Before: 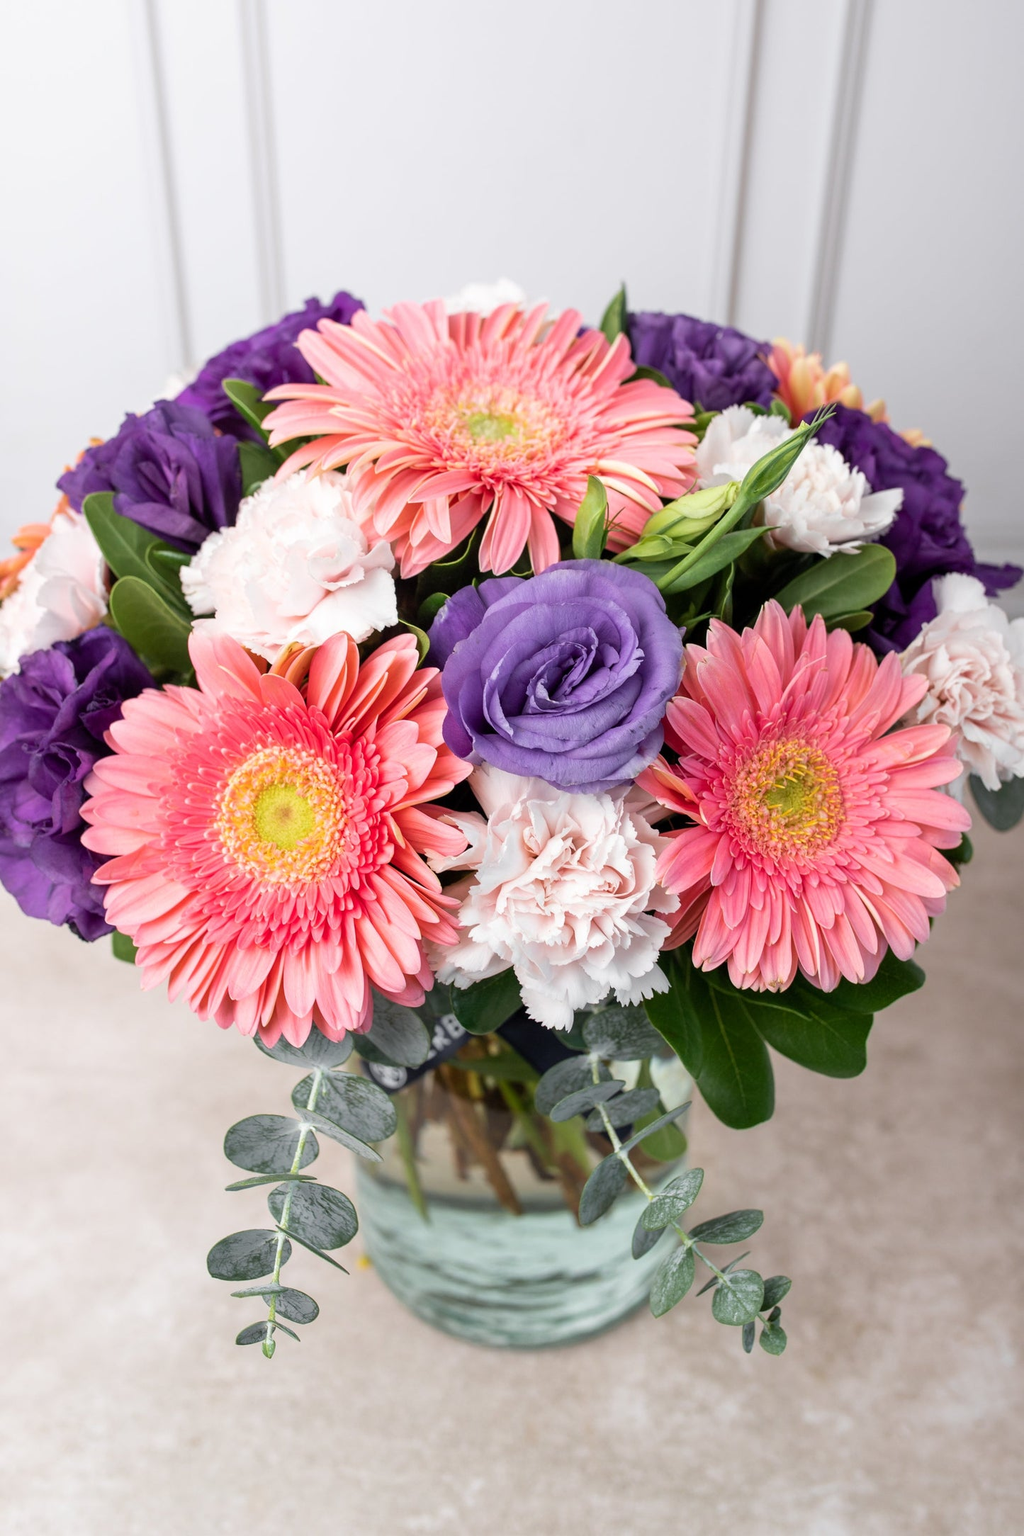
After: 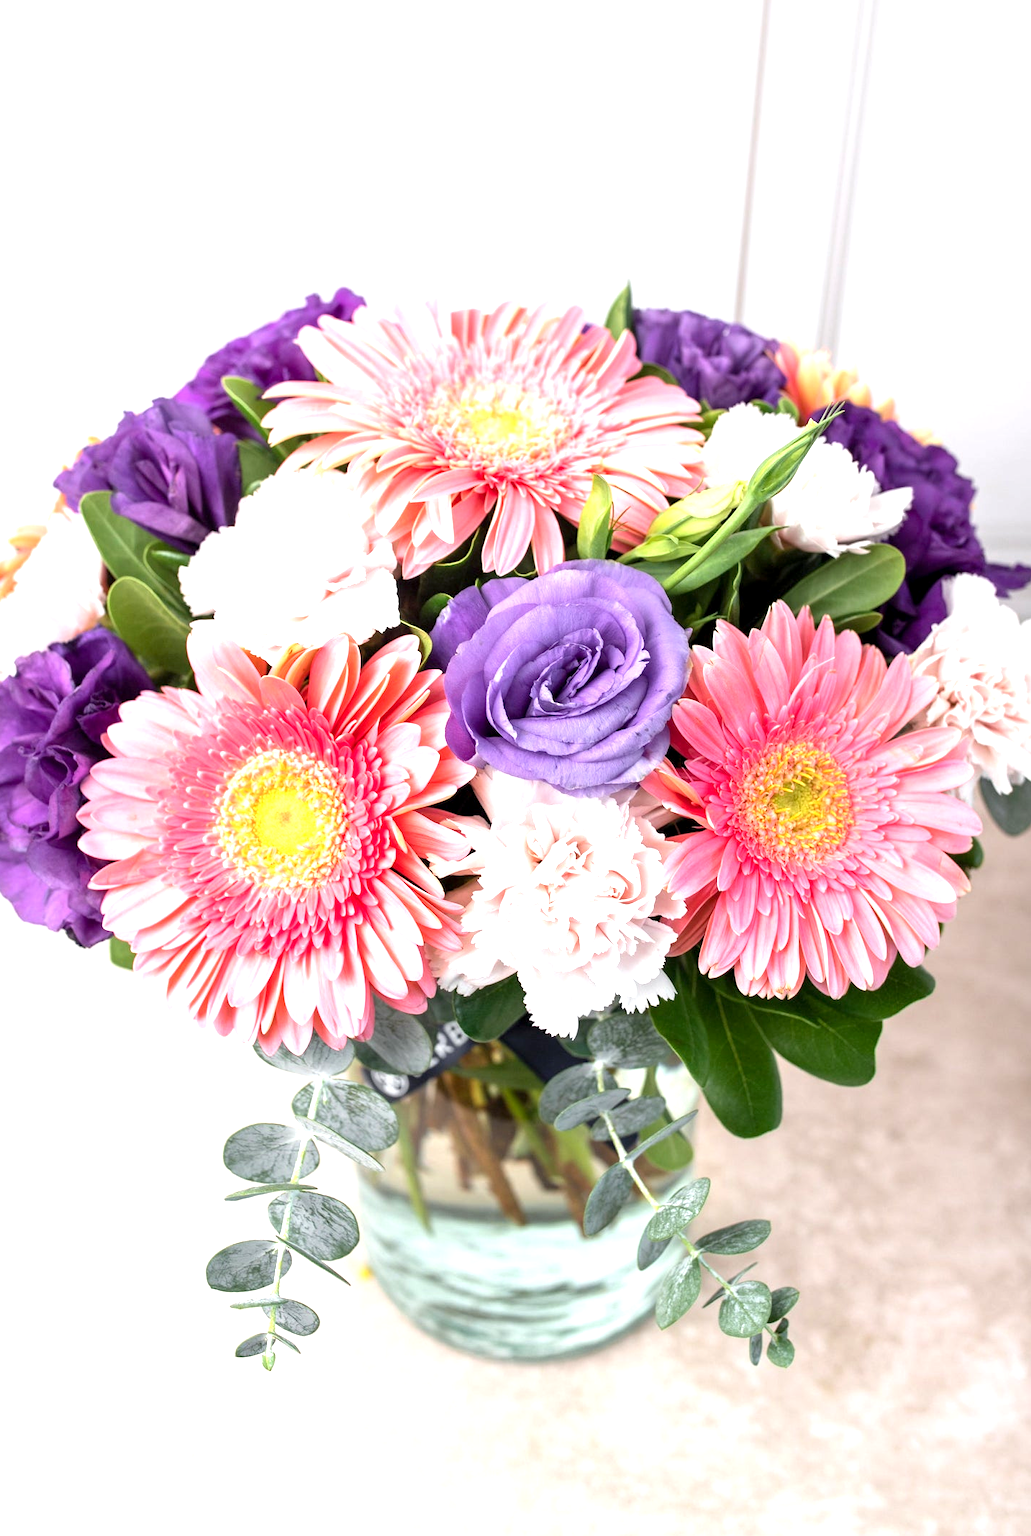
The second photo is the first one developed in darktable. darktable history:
exposure: black level correction 0.001, exposure 1.039 EV, compensate highlight preservation false
crop: left 0.472%, top 0.579%, right 0.239%, bottom 0.914%
